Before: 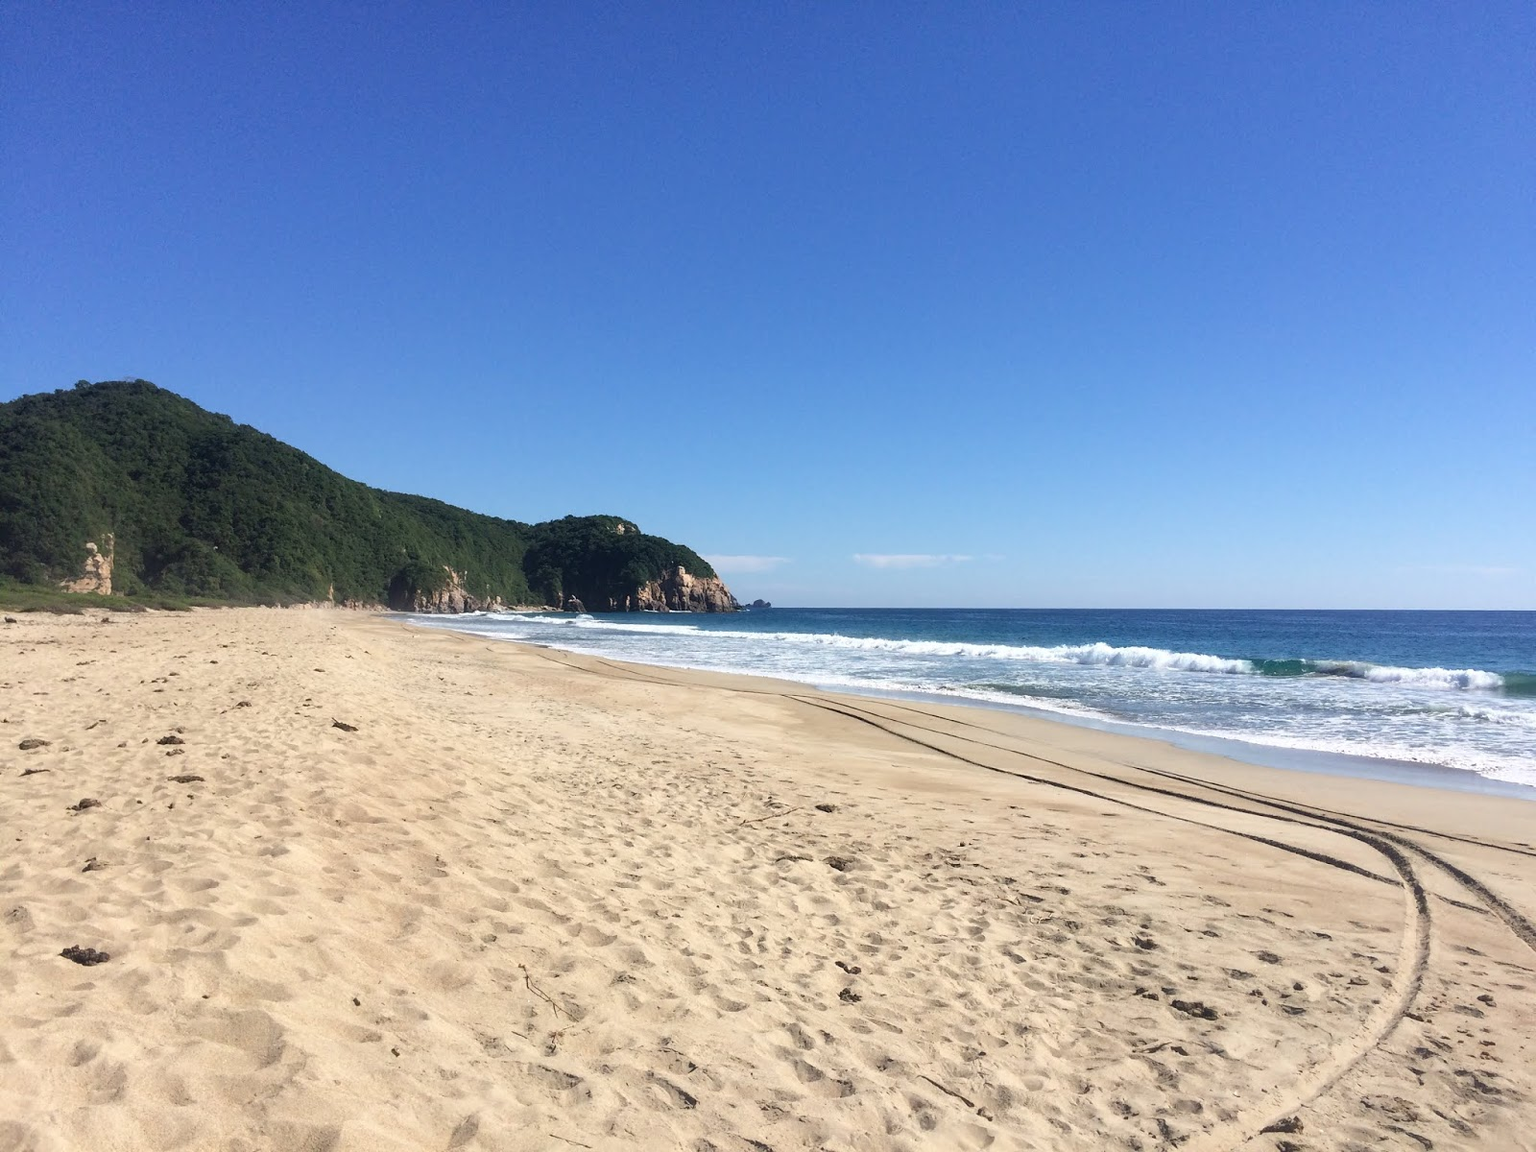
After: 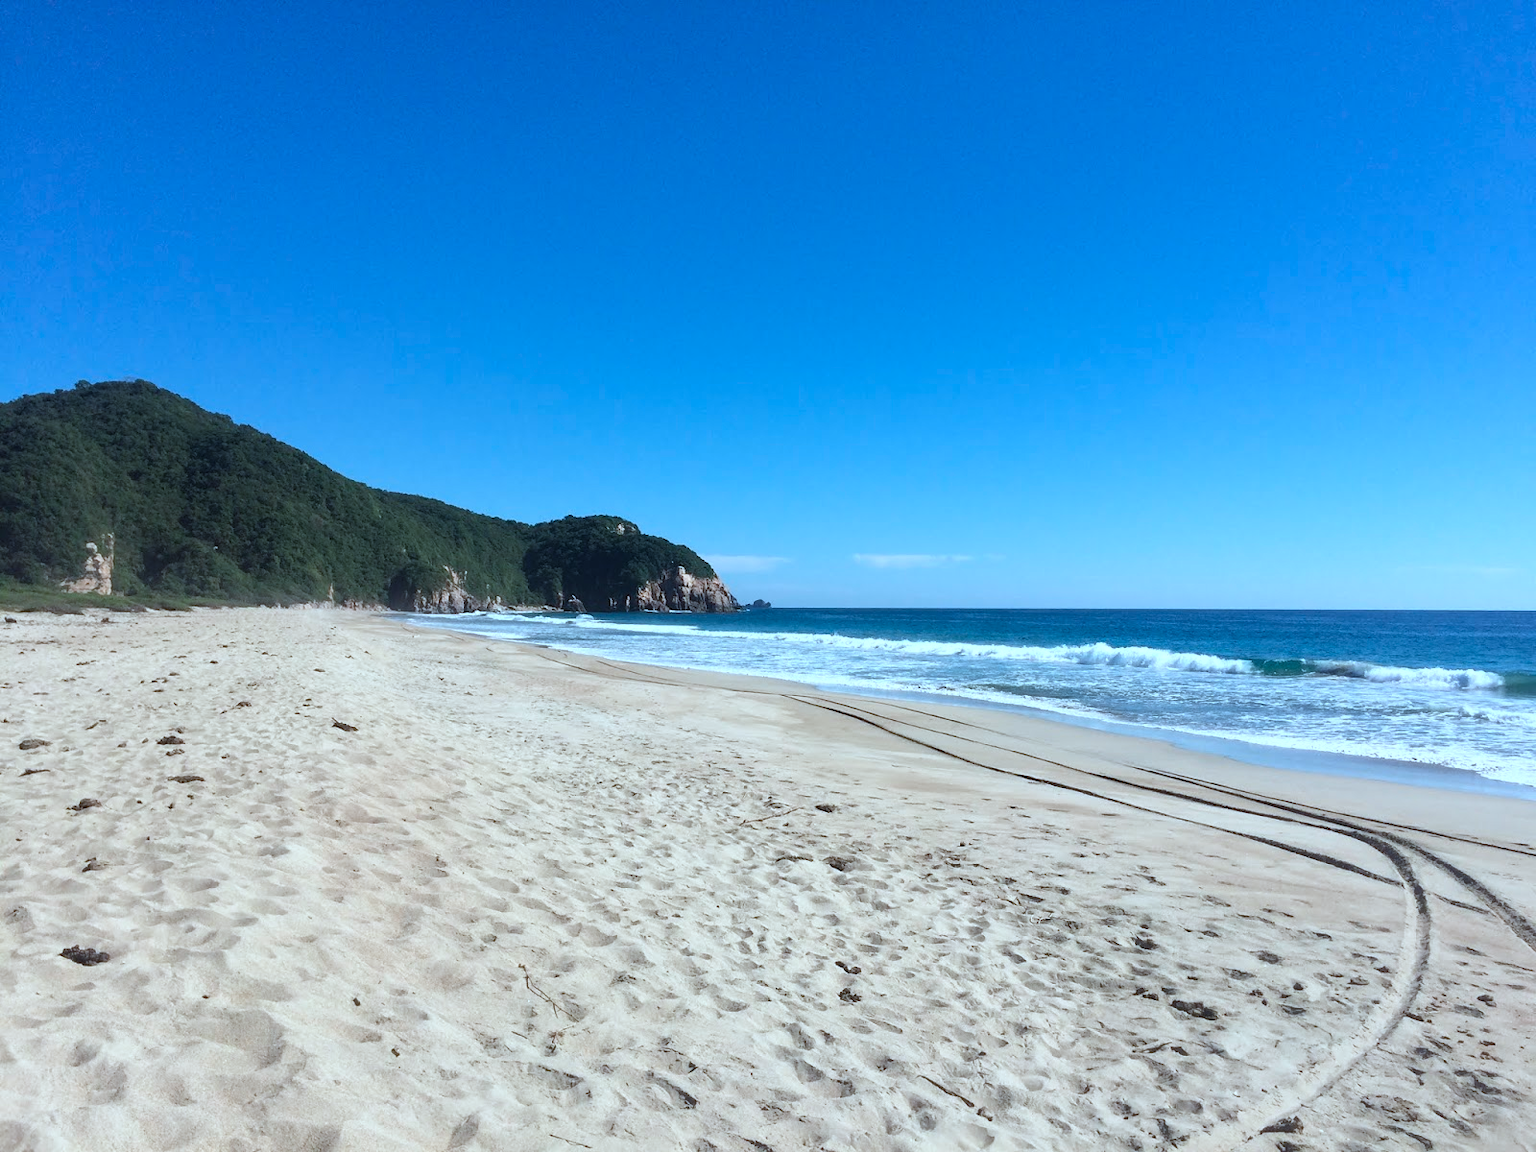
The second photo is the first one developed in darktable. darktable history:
color correction: highlights a* -9.79, highlights b* -21.82
